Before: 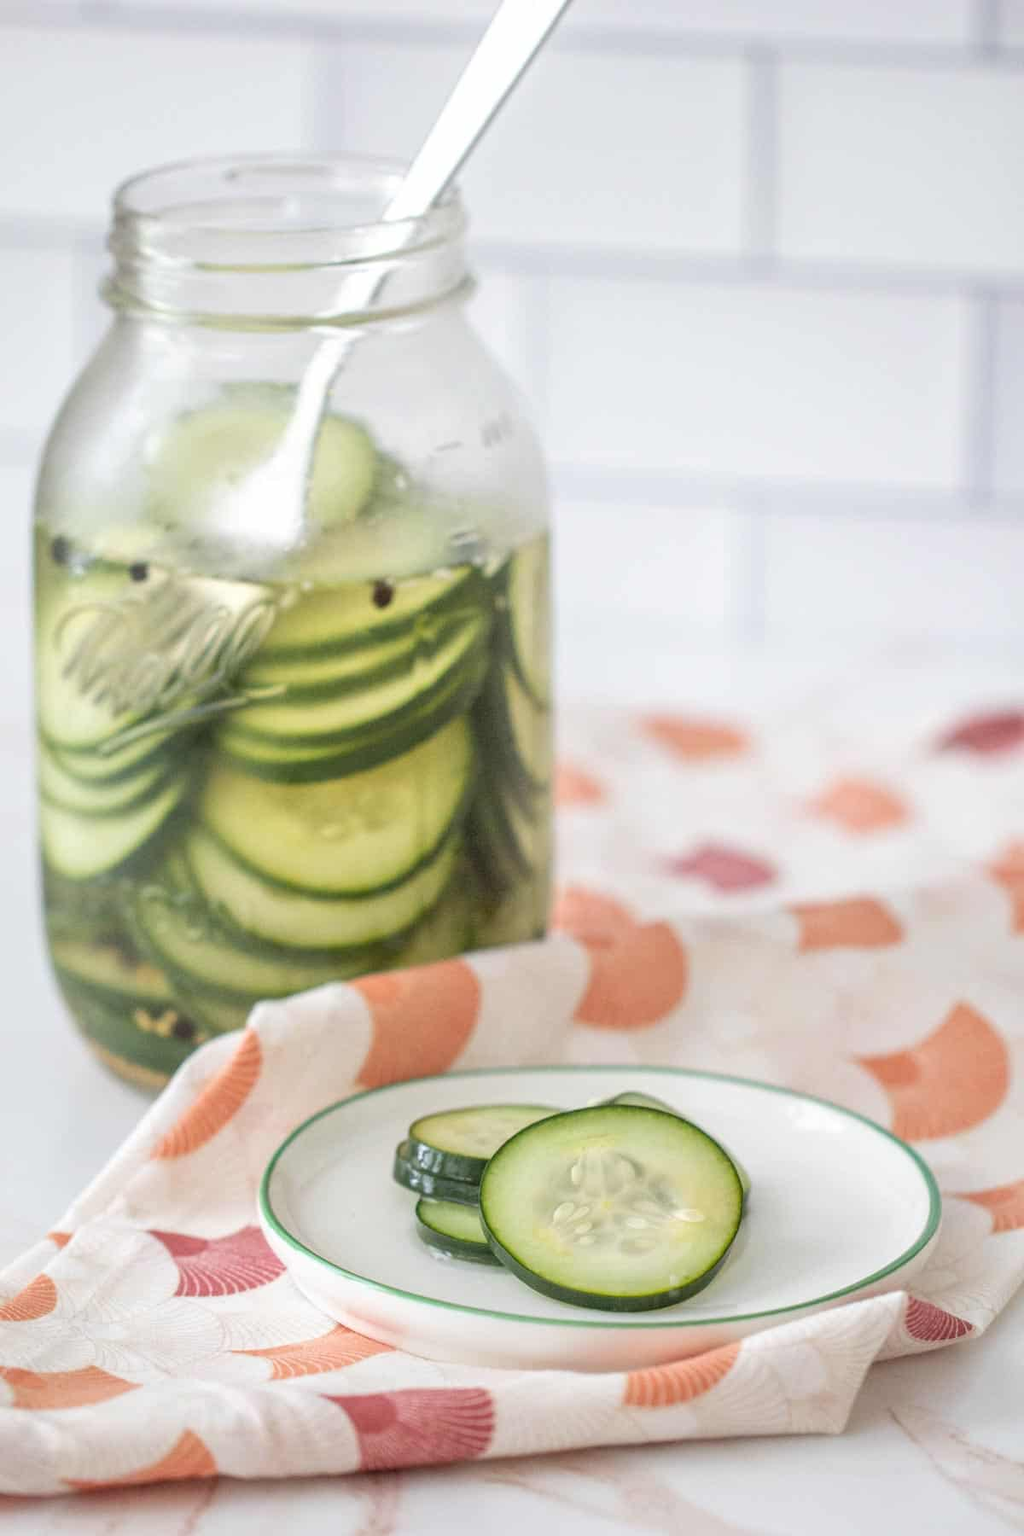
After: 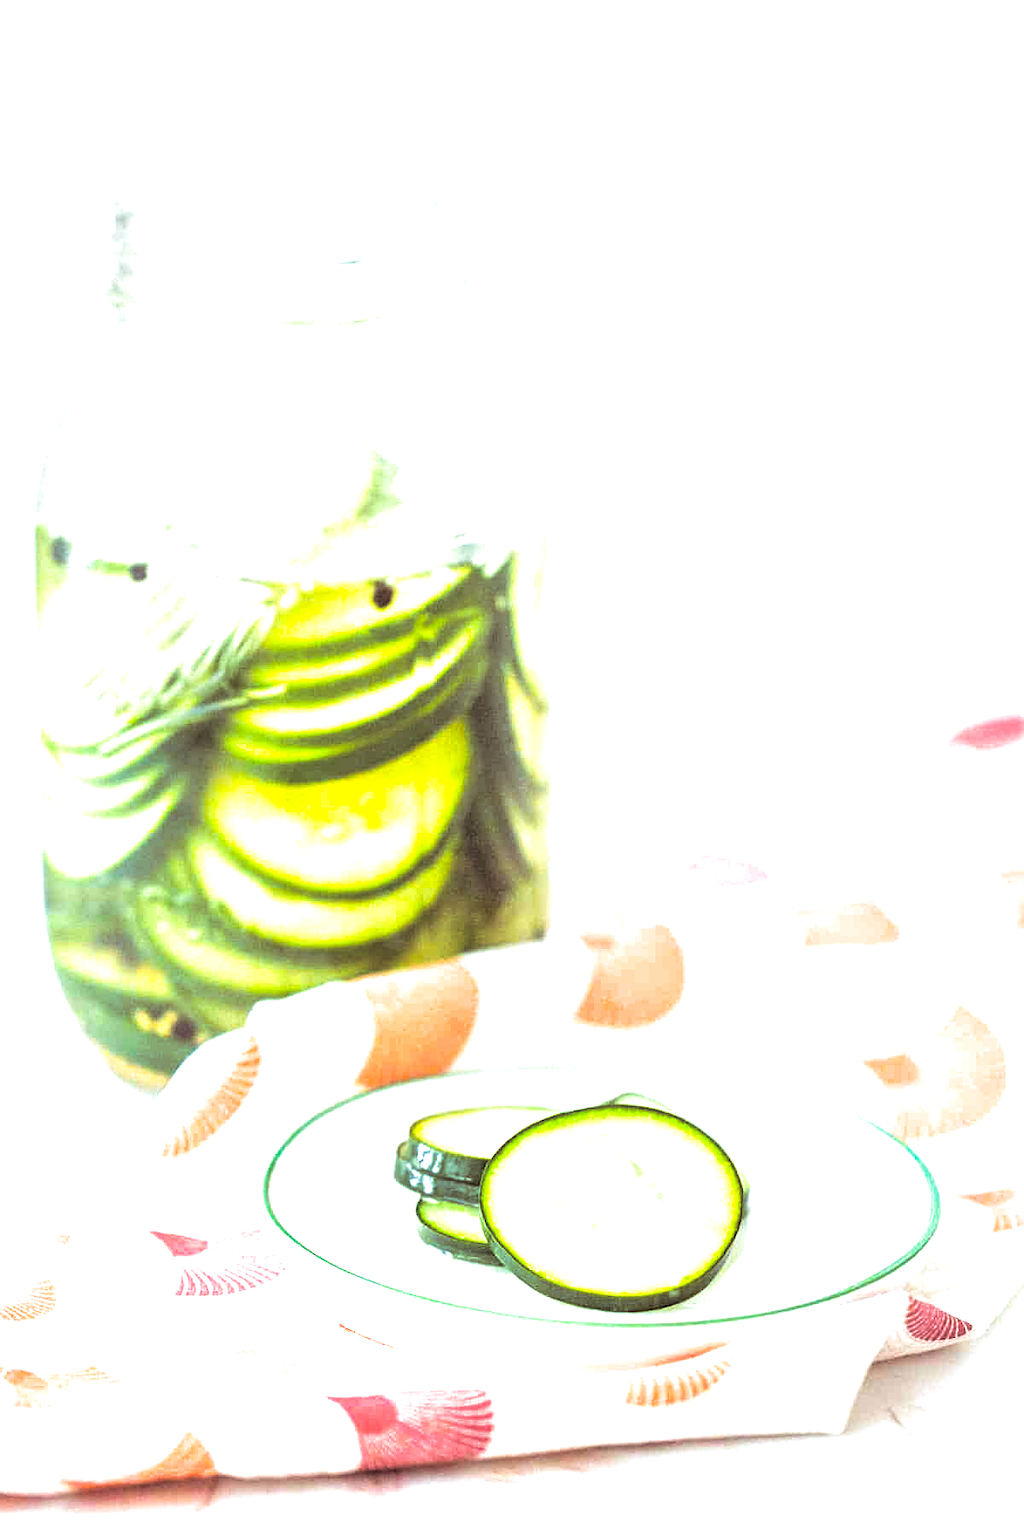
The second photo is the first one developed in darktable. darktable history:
white balance: red 0.925, blue 1.046
color balance rgb: linear chroma grading › global chroma 50%, perceptual saturation grading › global saturation 2.34%, global vibrance 6.64%, contrast 12.71%, saturation formula JzAzBz (2021)
sharpen: amount 0.55
split-toning: shadows › saturation 0.24, highlights › hue 54°, highlights › saturation 0.24
exposure: exposure 1.25 EV, compensate exposure bias true, compensate highlight preservation false
